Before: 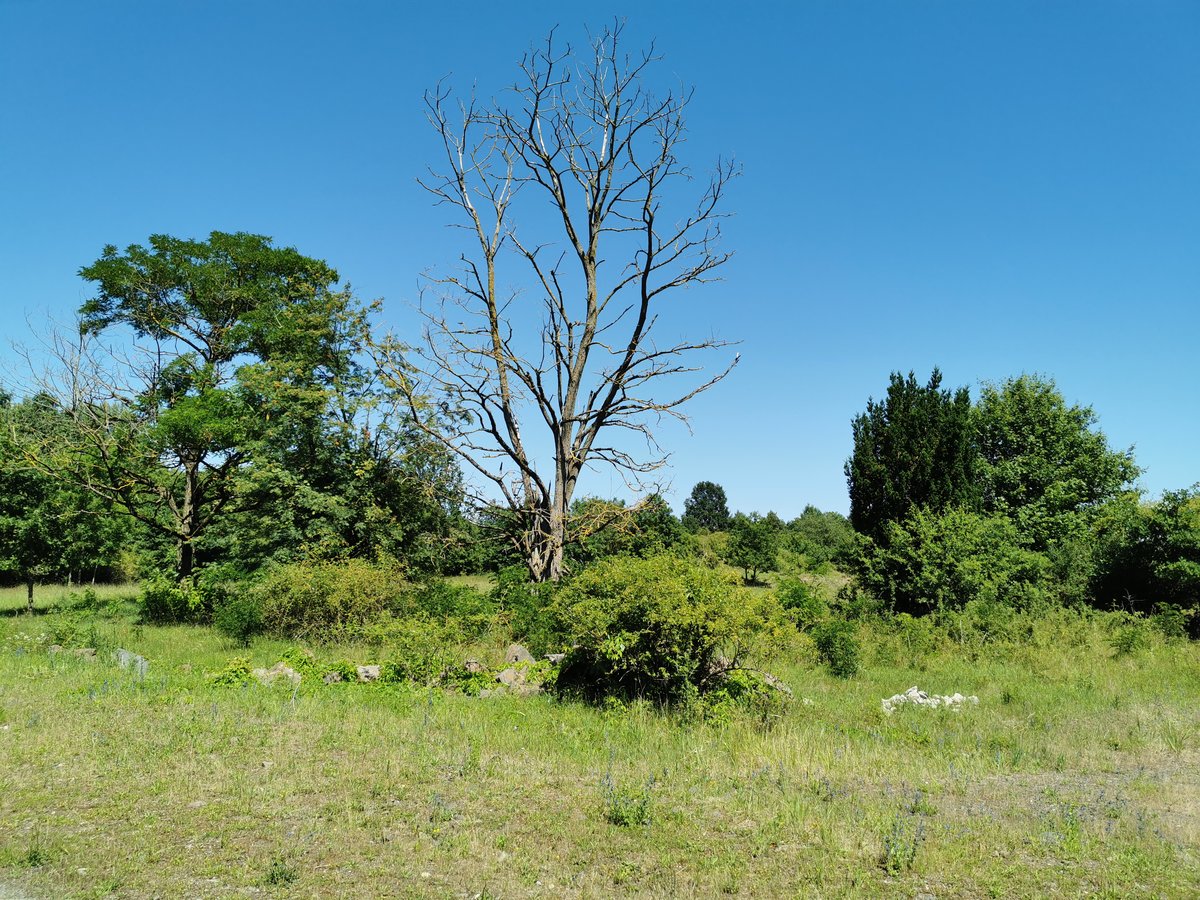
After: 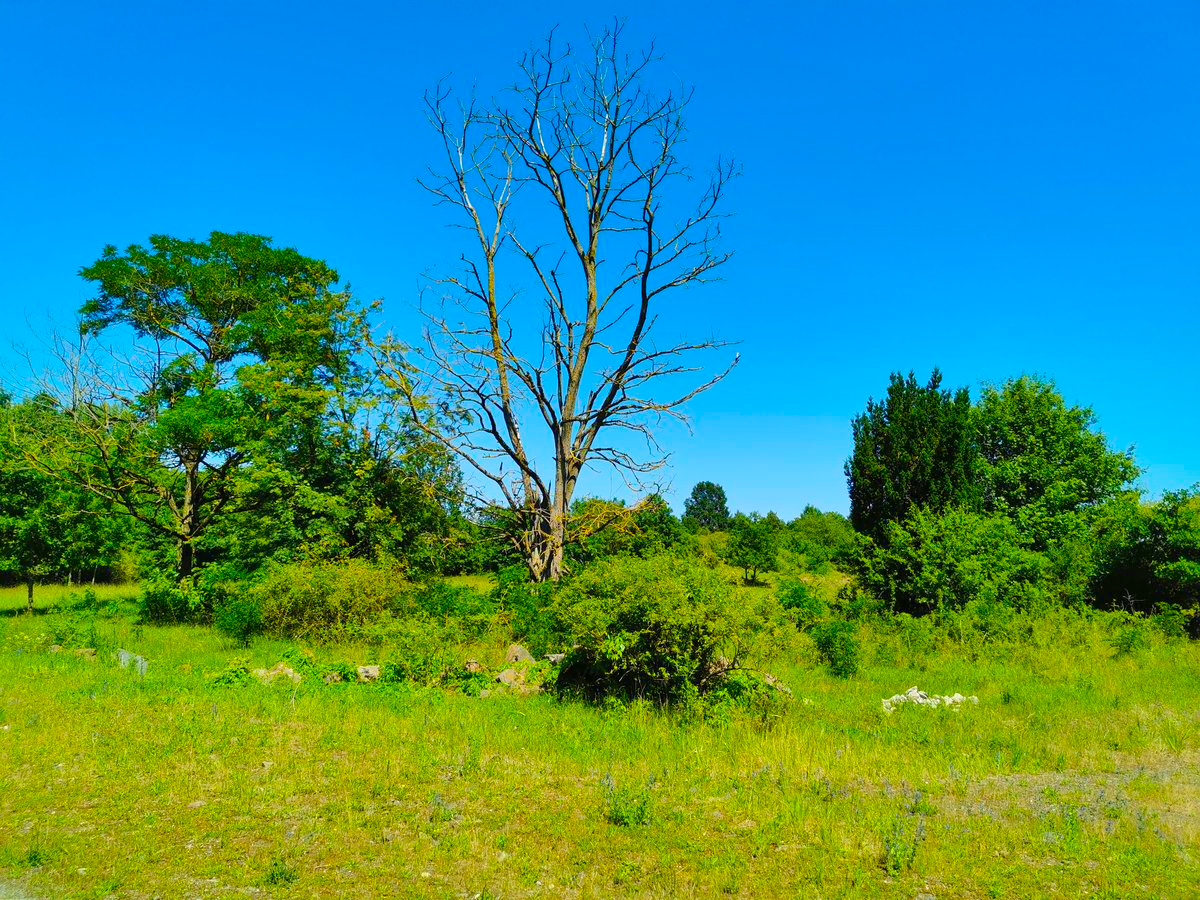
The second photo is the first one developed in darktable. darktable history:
shadows and highlights: on, module defaults
contrast brightness saturation: saturation 0.487
velvia: strength 31.97%, mid-tones bias 0.207
